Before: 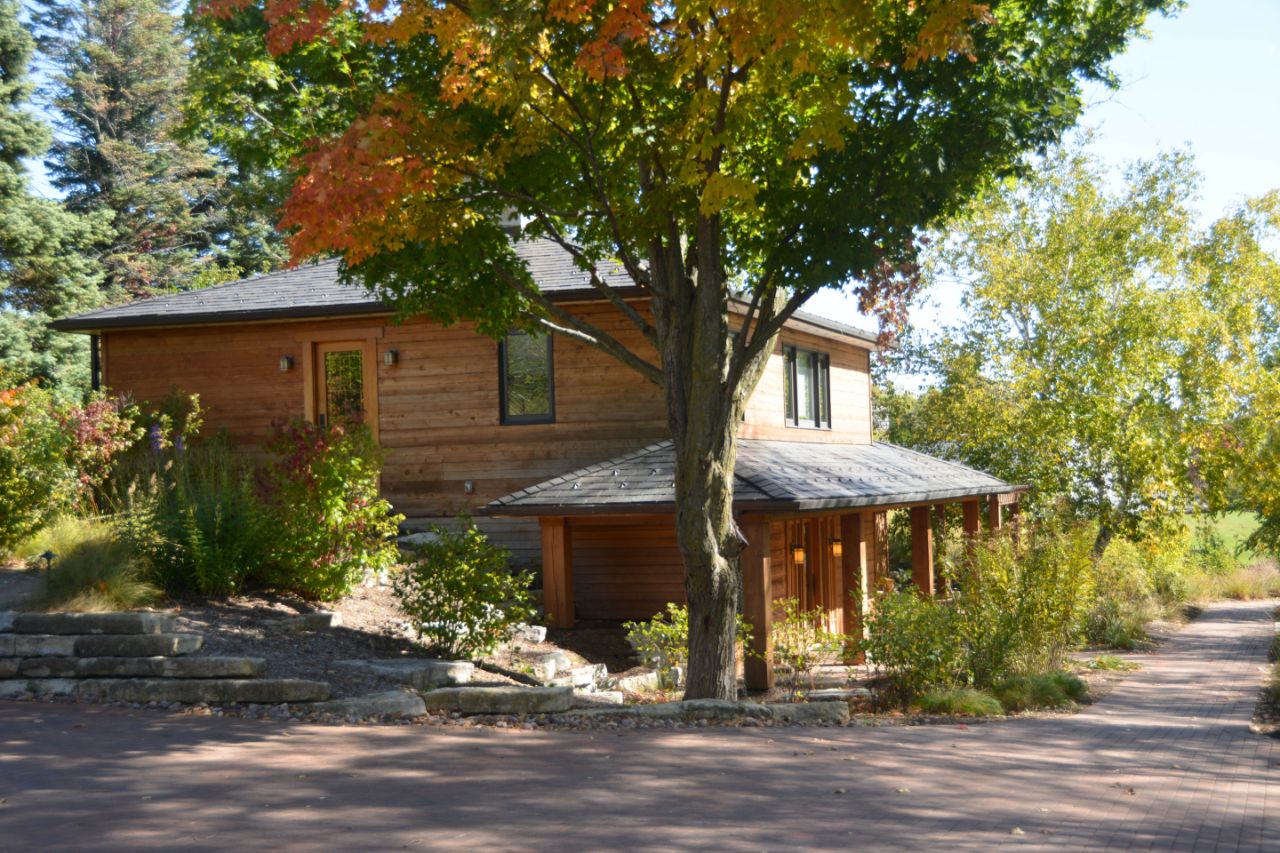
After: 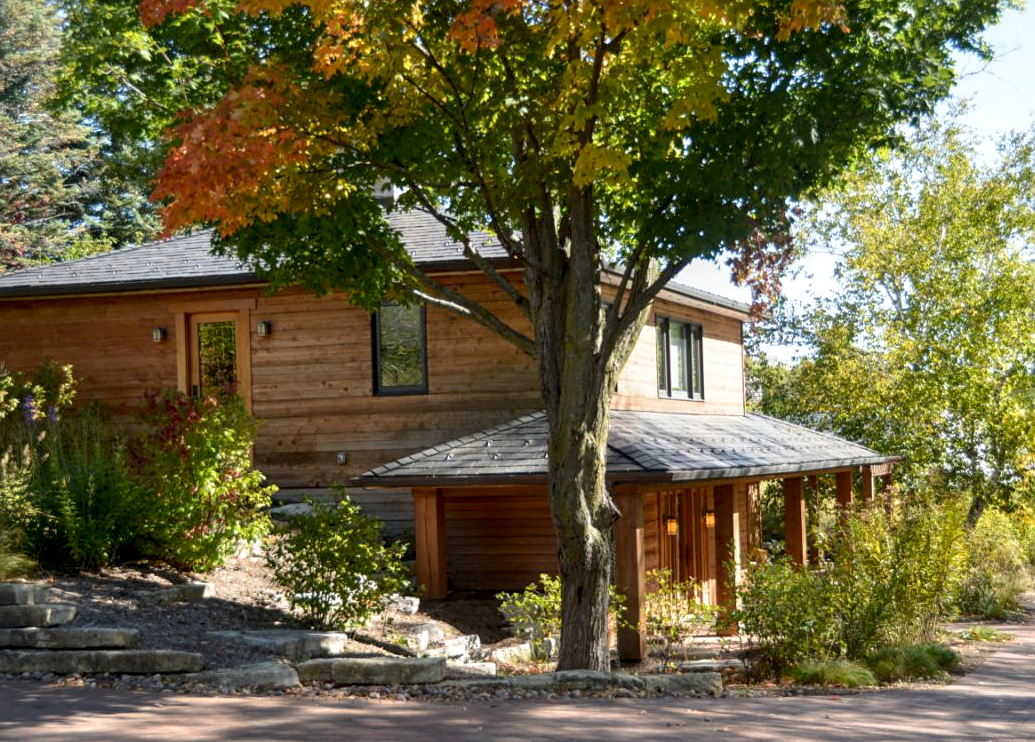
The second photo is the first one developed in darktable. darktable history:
crop: left 9.929%, top 3.475%, right 9.188%, bottom 9.529%
exposure: black level correction 0.005, exposure 0.014 EV, compensate highlight preservation false
sharpen: amount 0.2
local contrast: on, module defaults
